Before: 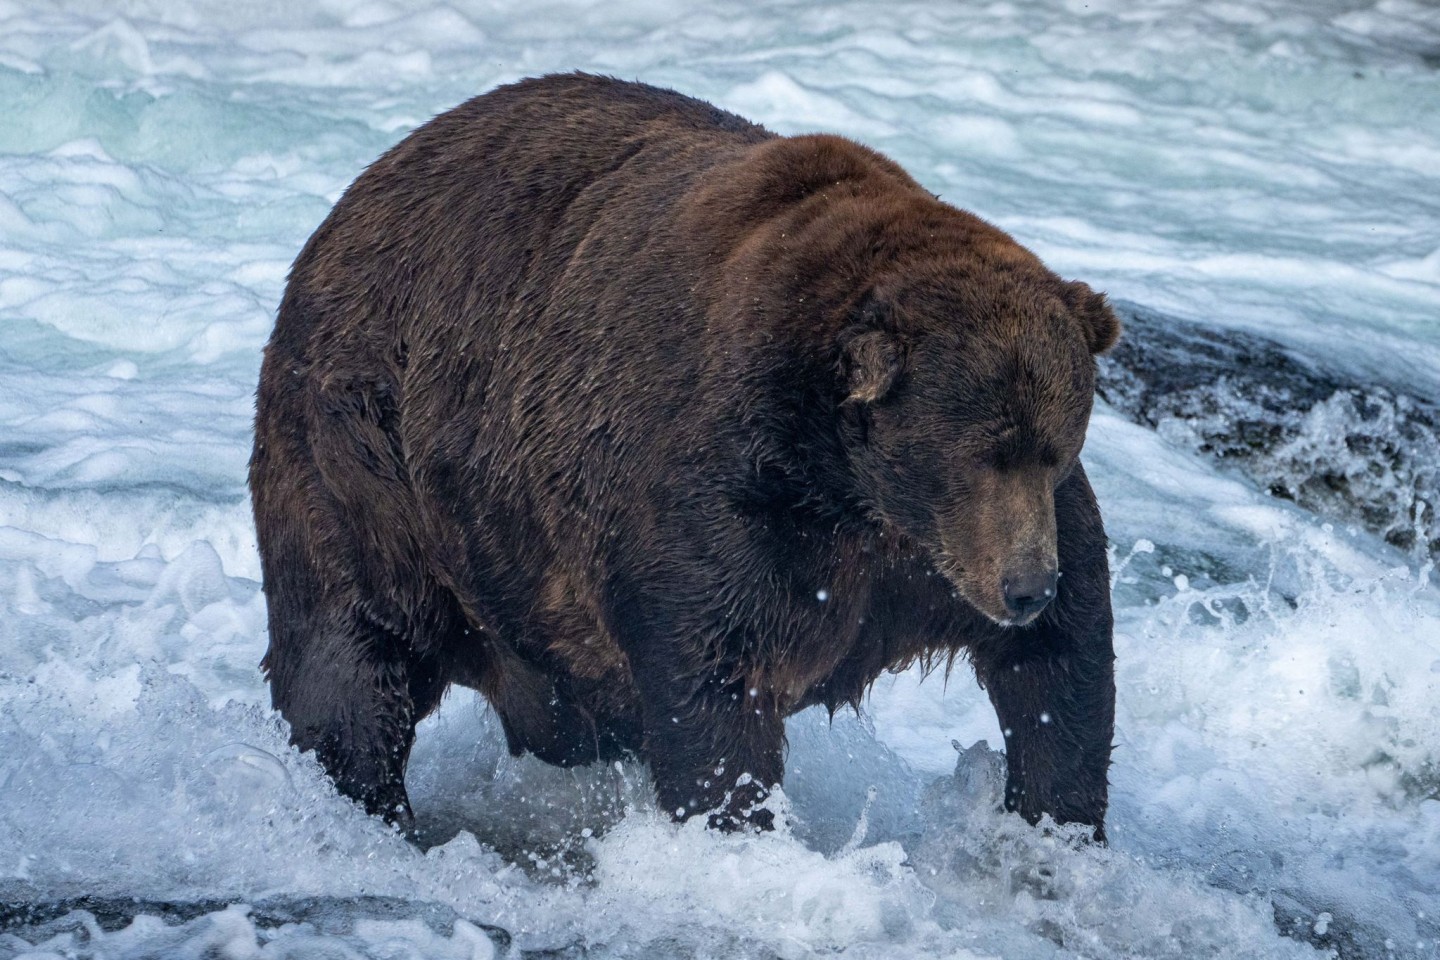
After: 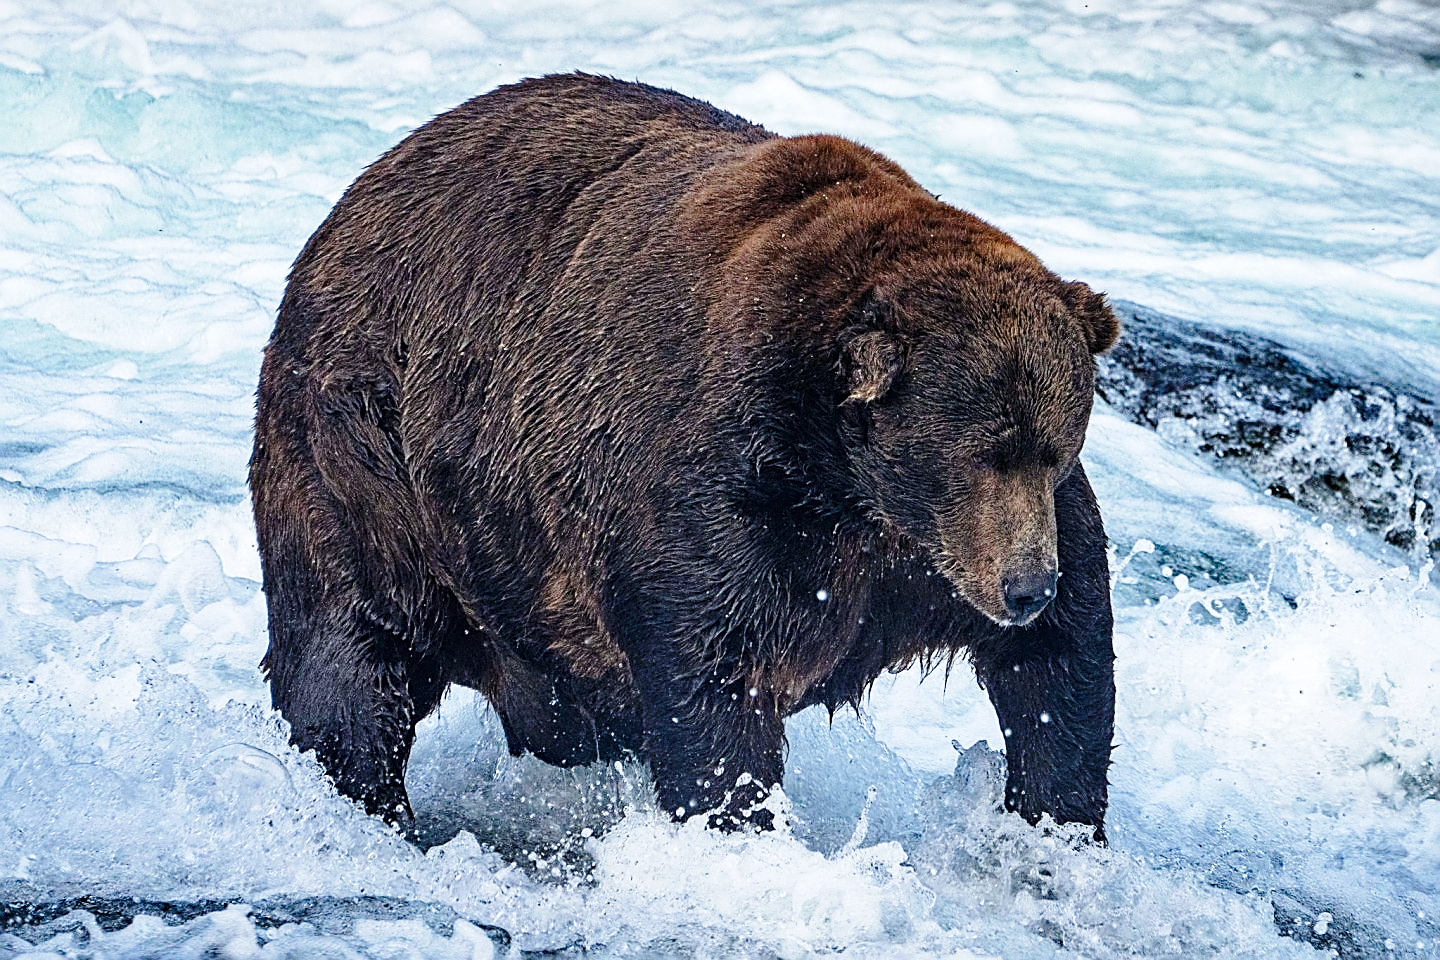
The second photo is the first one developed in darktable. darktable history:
base curve: curves: ch0 [(0, 0) (0.028, 0.03) (0.121, 0.232) (0.46, 0.748) (0.859, 0.968) (1, 1)], preserve colors none
sharpen: radius 1.685, amount 1.294
haze removal: compatibility mode true, adaptive false
